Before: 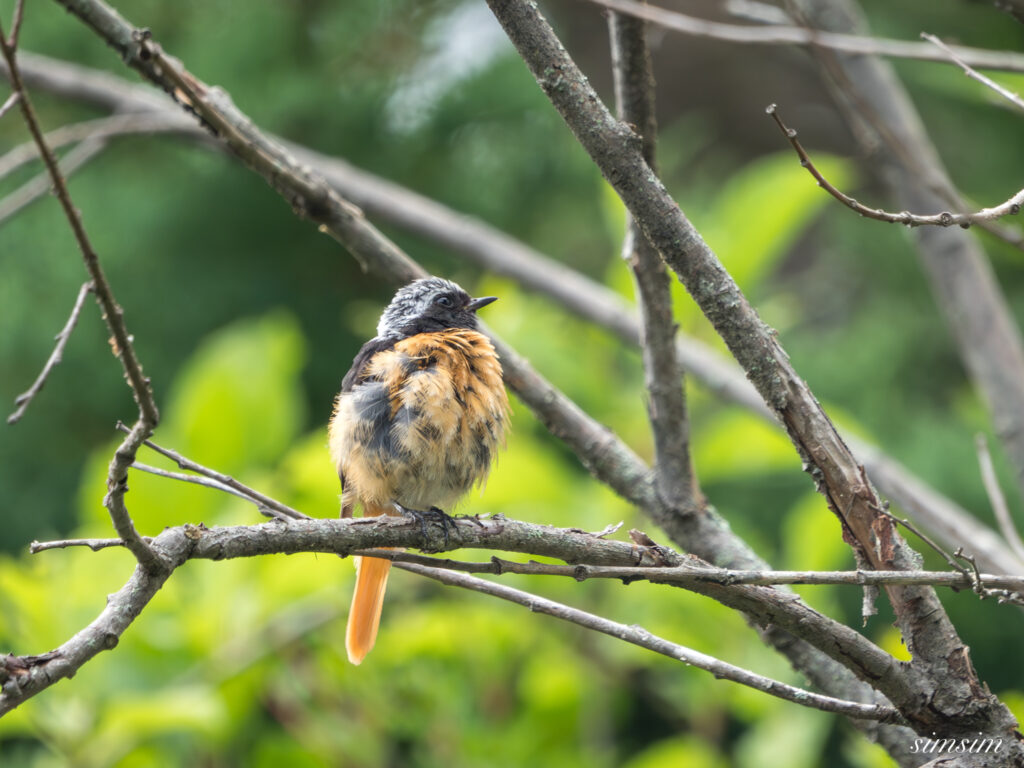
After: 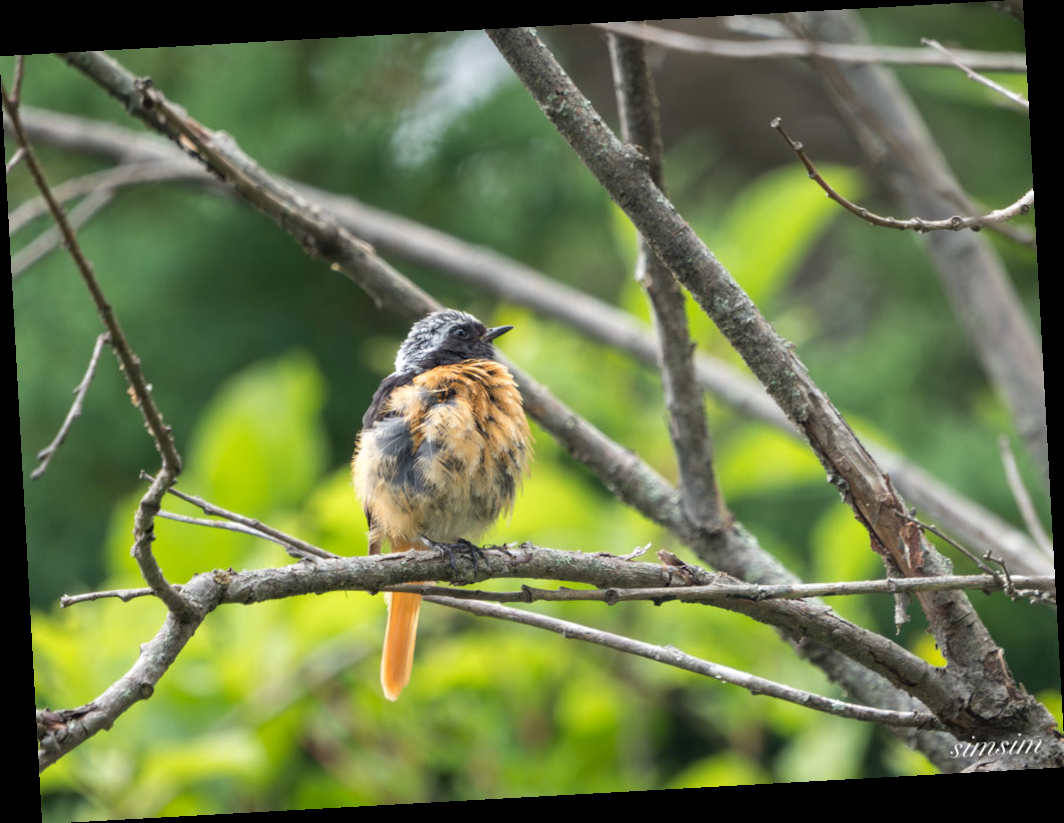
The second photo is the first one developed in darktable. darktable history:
exposure: black level correction 0.001, compensate highlight preservation false
rotate and perspective: rotation -3.18°, automatic cropping off
